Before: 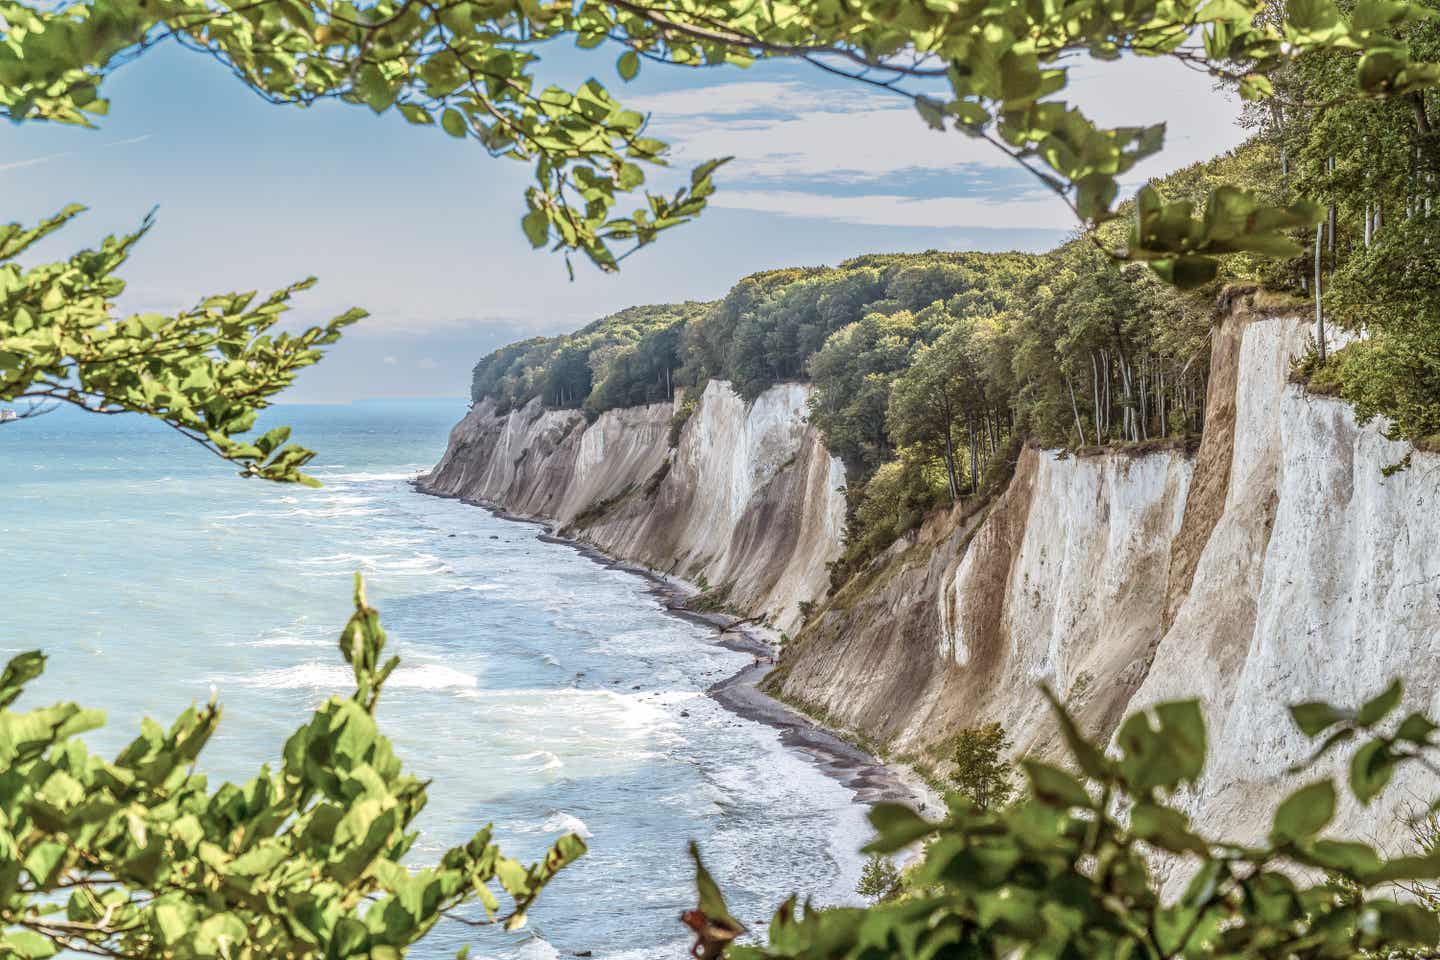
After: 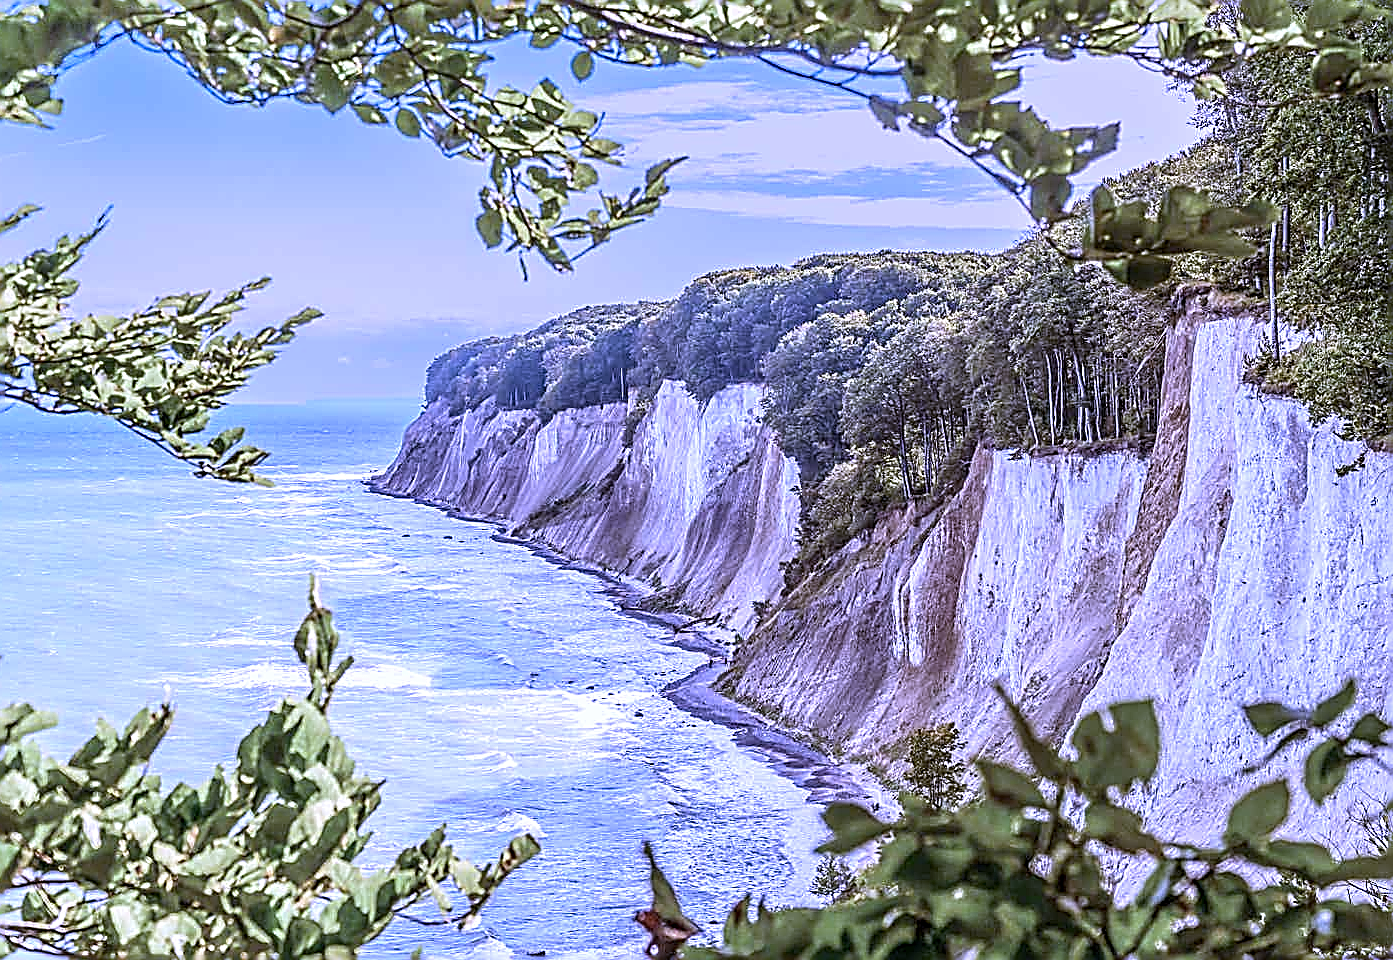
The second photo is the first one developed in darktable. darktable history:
white balance: red 0.98, blue 1.61
crop and rotate: left 3.238%
sharpen: amount 1.861
